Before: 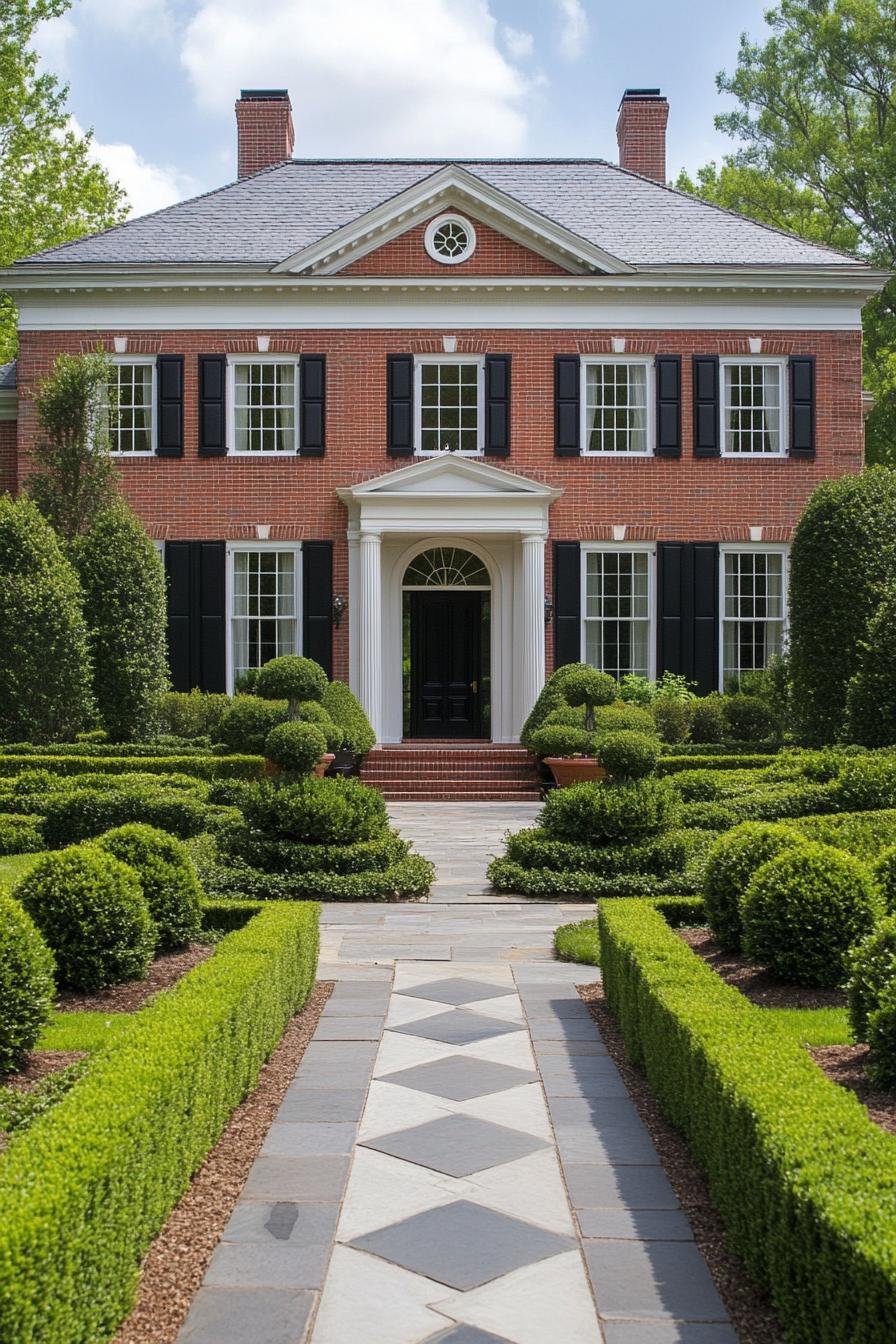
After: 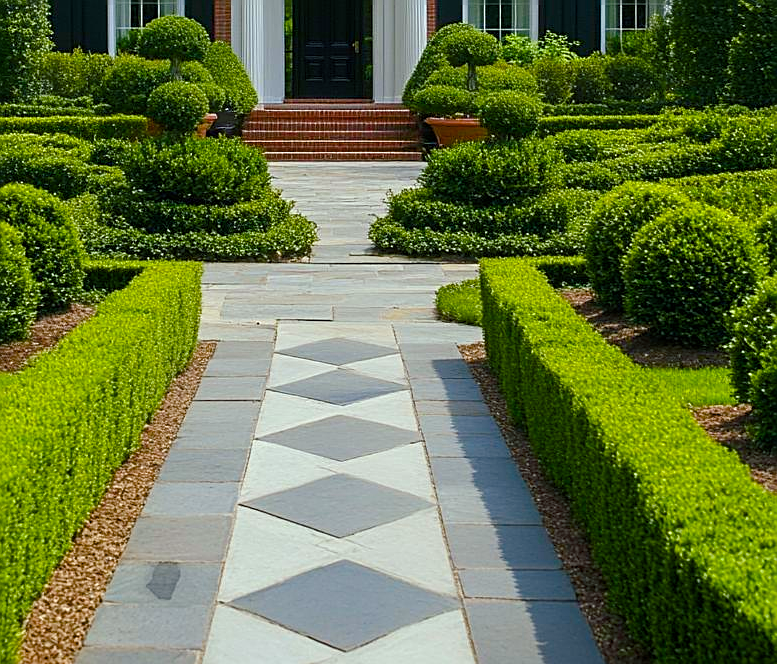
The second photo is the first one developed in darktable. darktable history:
crop and rotate: left 13.279%, top 47.649%, bottom 2.88%
sharpen: on, module defaults
color correction: highlights a* -6.63, highlights b* 0.736
color balance rgb: shadows lift › chroma 2.604%, shadows lift › hue 189.37°, linear chroma grading › global chroma 9.769%, perceptual saturation grading › global saturation 45.976%, perceptual saturation grading › highlights -50.411%, perceptual saturation grading › shadows 30.698%, global vibrance 24.743%
